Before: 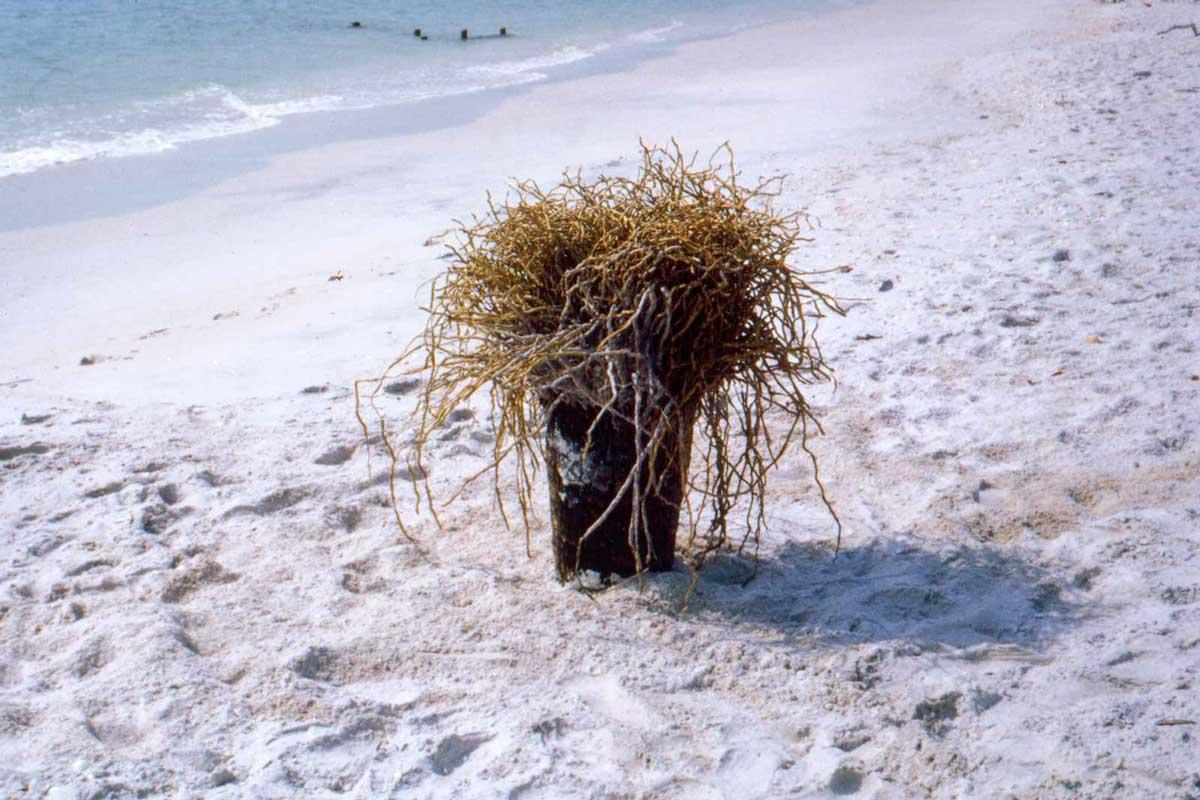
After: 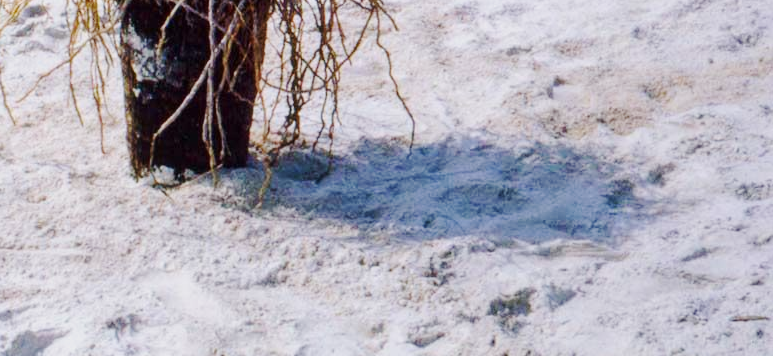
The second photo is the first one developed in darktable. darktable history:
exposure: black level correction 0, exposure -0.723 EV, compensate highlight preservation false
base curve: curves: ch0 [(0, 0) (0.025, 0.046) (0.112, 0.277) (0.467, 0.74) (0.814, 0.929) (1, 0.942)], preserve colors none
crop and rotate: left 35.526%, top 50.509%, bottom 4.989%
